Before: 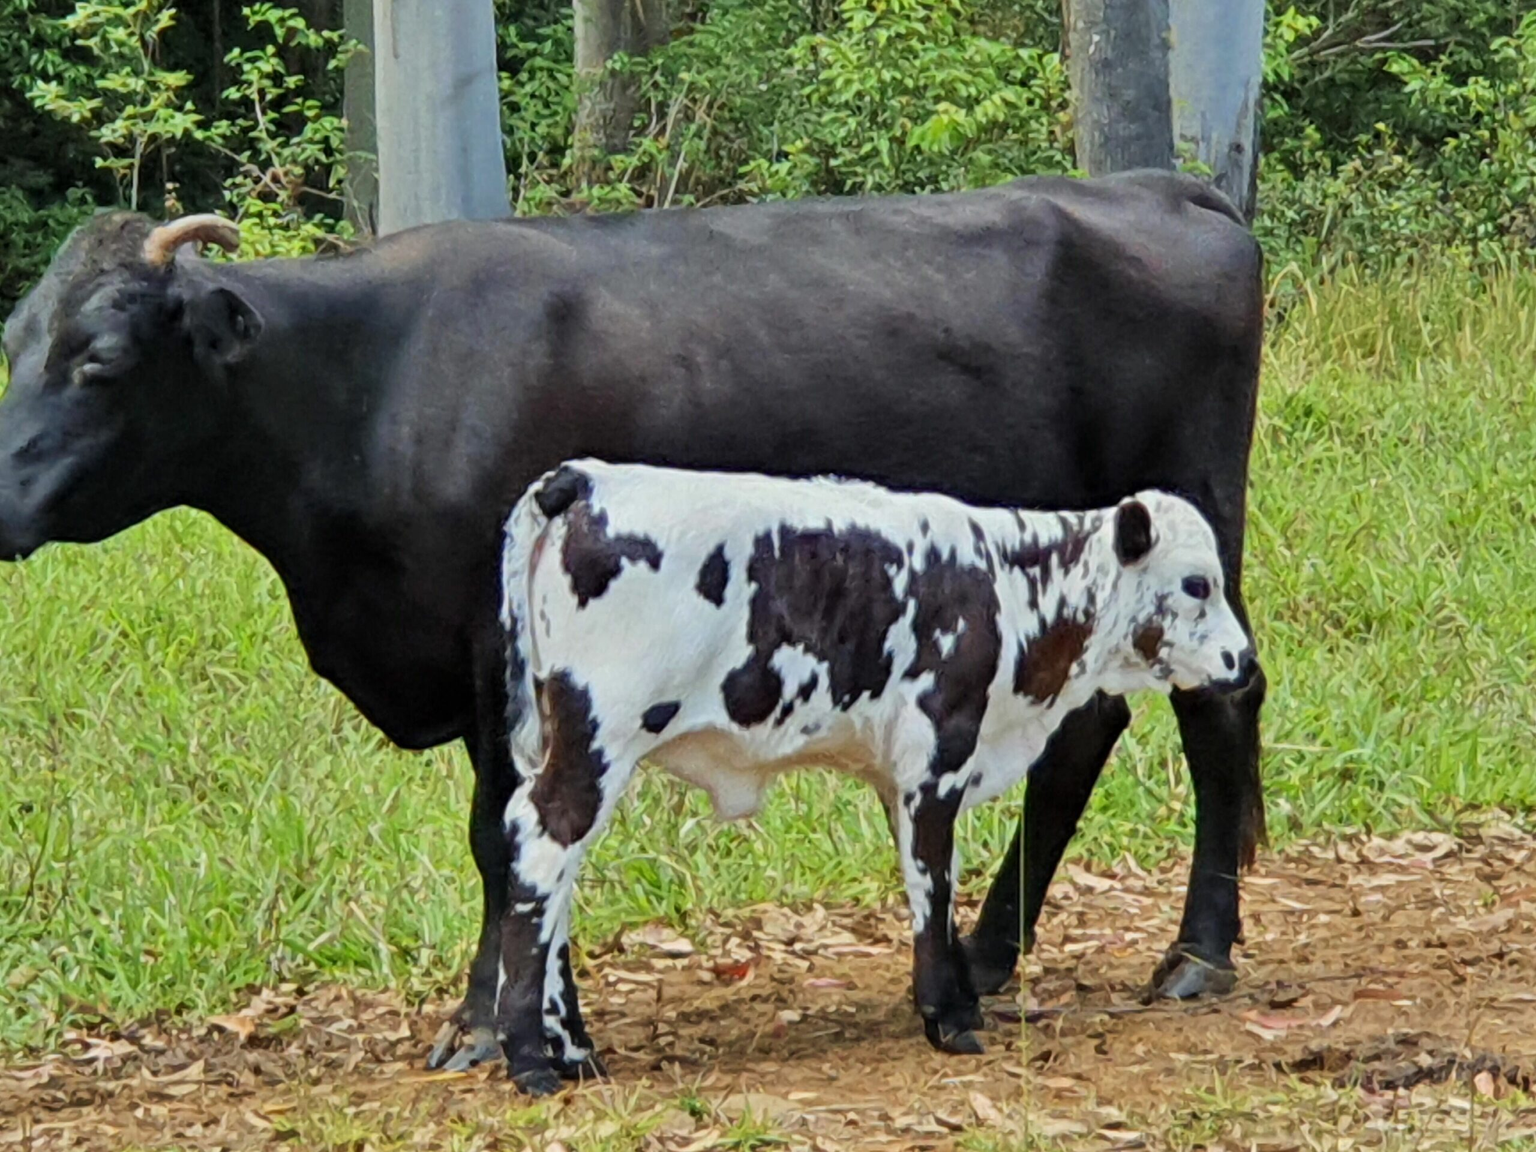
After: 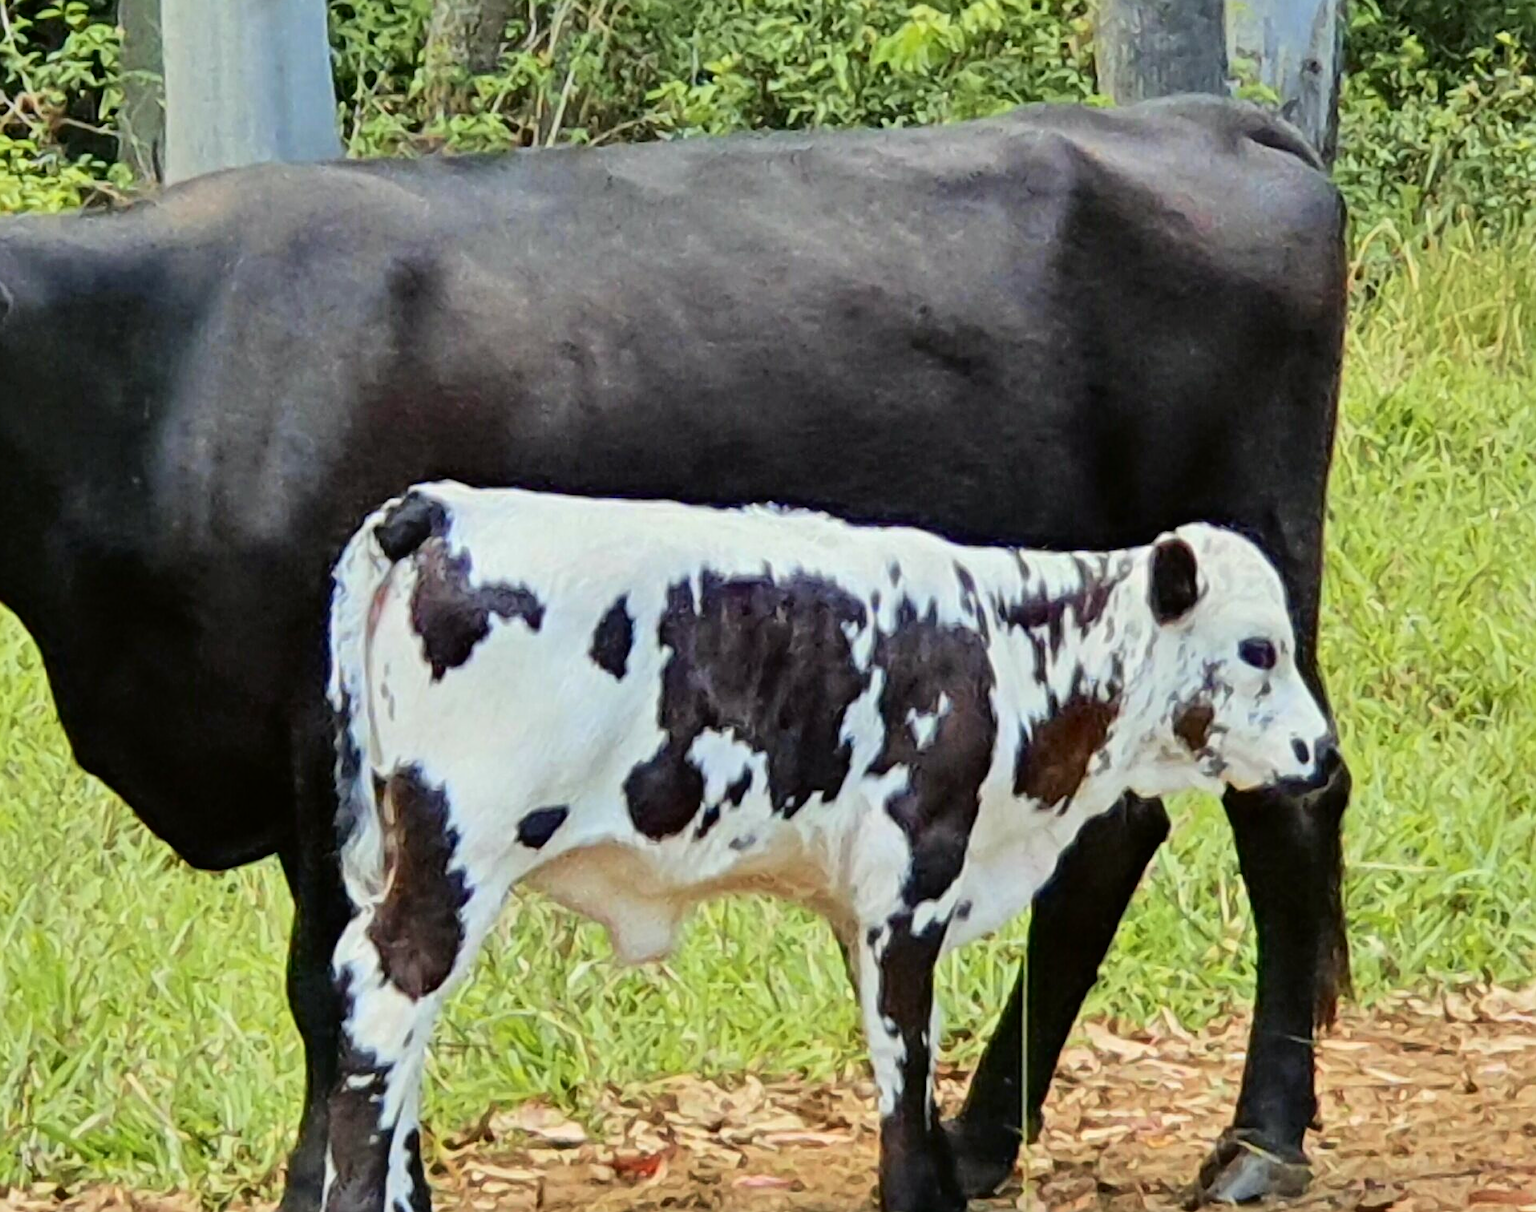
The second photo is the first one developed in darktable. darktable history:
sharpen: on, module defaults
tone curve: curves: ch0 [(0, 0.01) (0.052, 0.045) (0.136, 0.133) (0.29, 0.332) (0.453, 0.531) (0.676, 0.751) (0.89, 0.919) (1, 1)]; ch1 [(0, 0) (0.094, 0.081) (0.285, 0.299) (0.385, 0.403) (0.446, 0.443) (0.502, 0.5) (0.544, 0.552) (0.589, 0.612) (0.722, 0.728) (1, 1)]; ch2 [(0, 0) (0.257, 0.217) (0.43, 0.421) (0.498, 0.507) (0.531, 0.544) (0.56, 0.579) (0.625, 0.642) (1, 1)], color space Lab, independent channels, preserve colors none
crop: left 16.63%, top 8.594%, right 8.525%, bottom 12.612%
